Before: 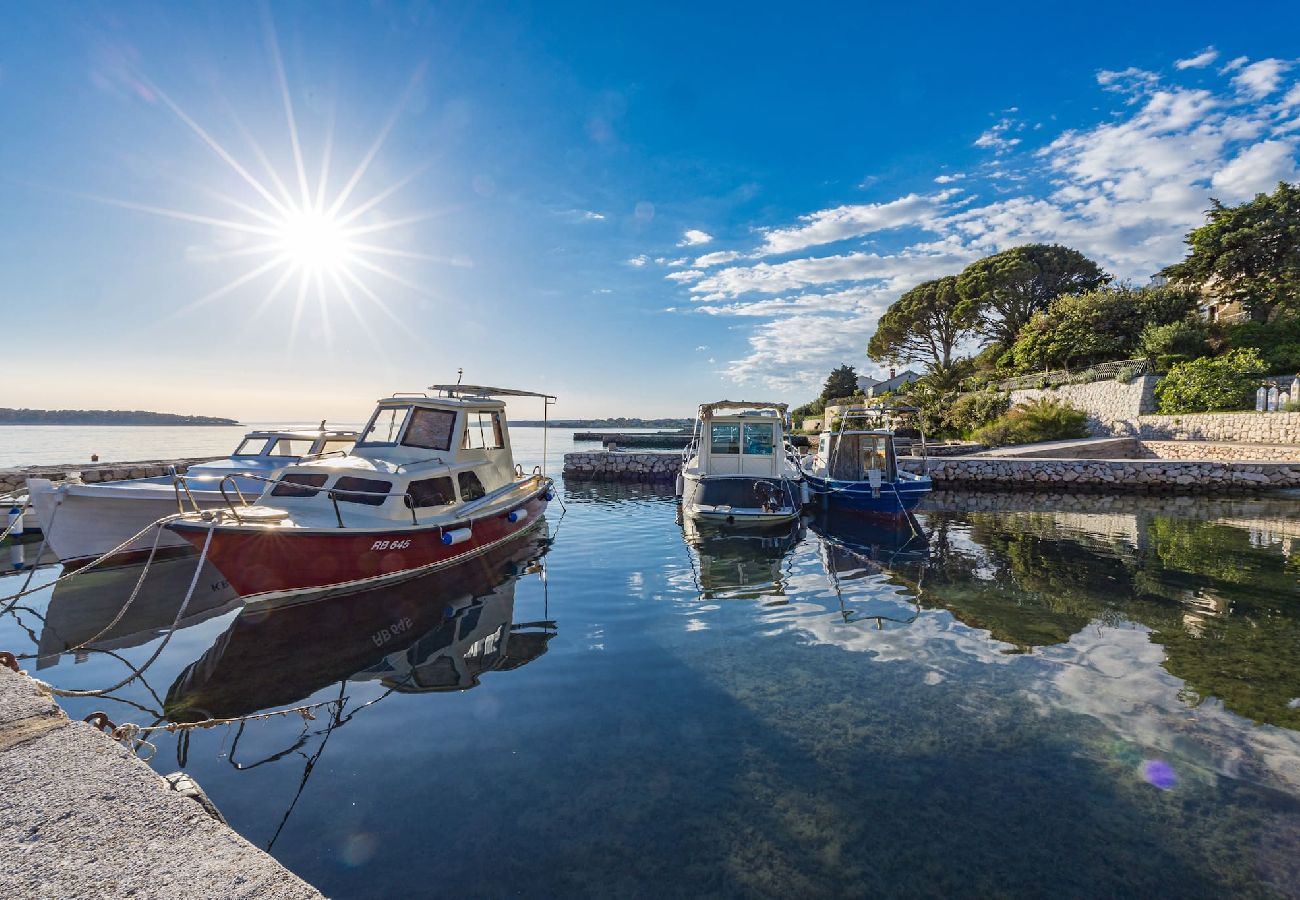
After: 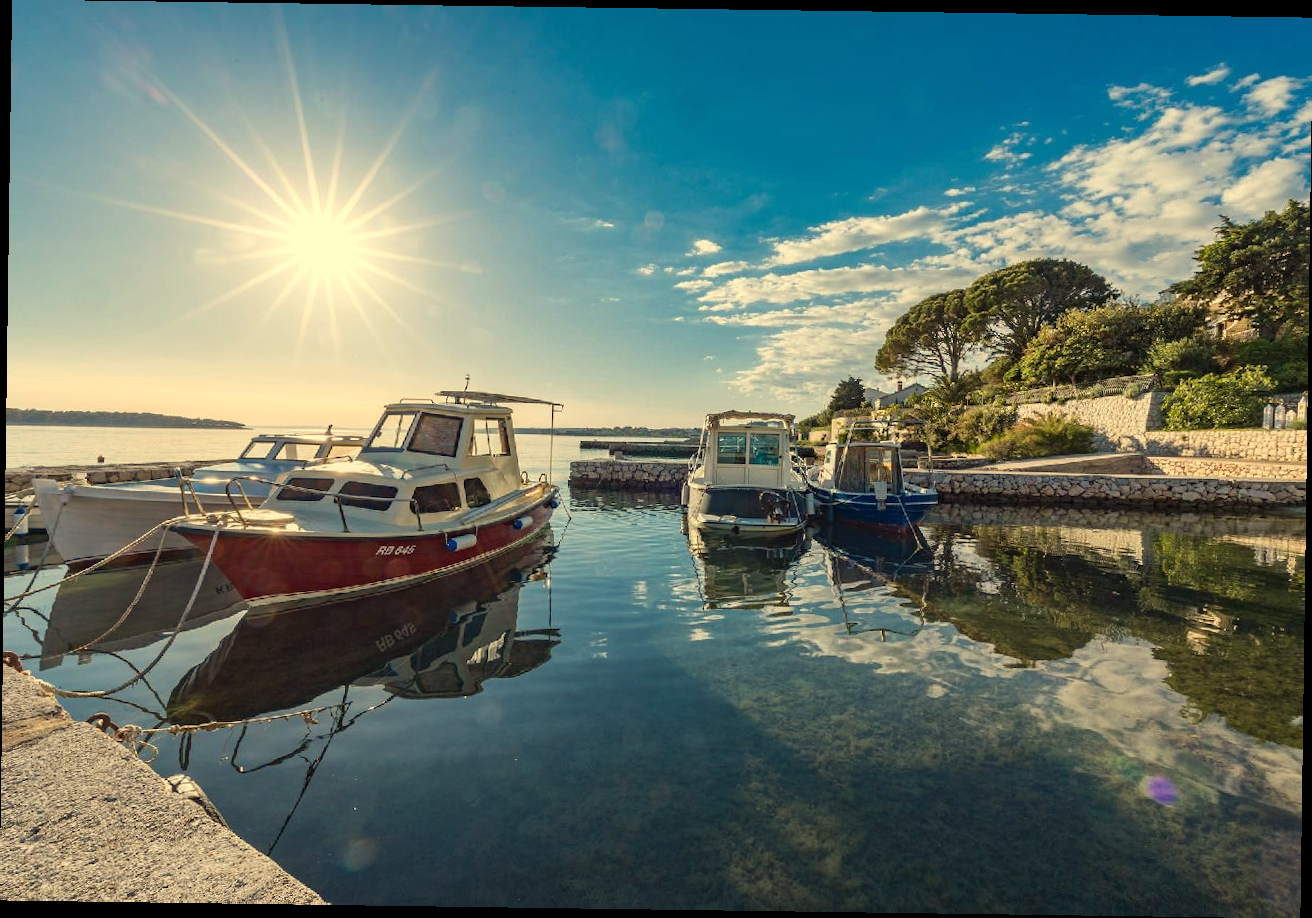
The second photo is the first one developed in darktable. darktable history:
rotate and perspective: rotation 0.8°, automatic cropping off
white balance: red 1.08, blue 0.791
